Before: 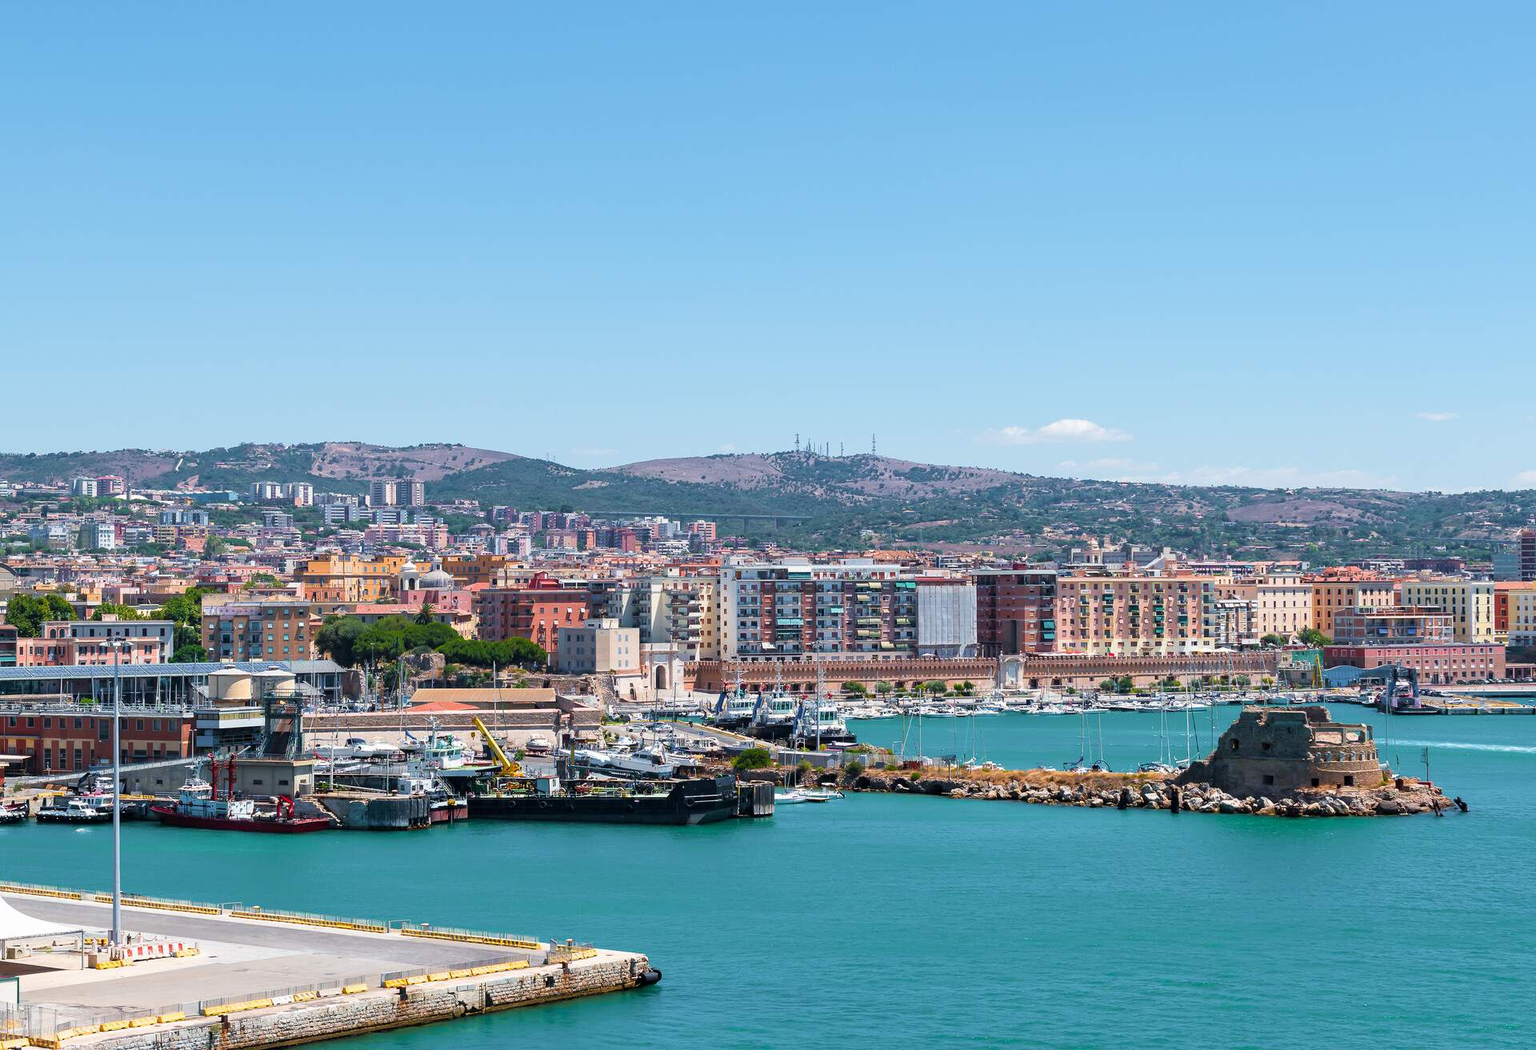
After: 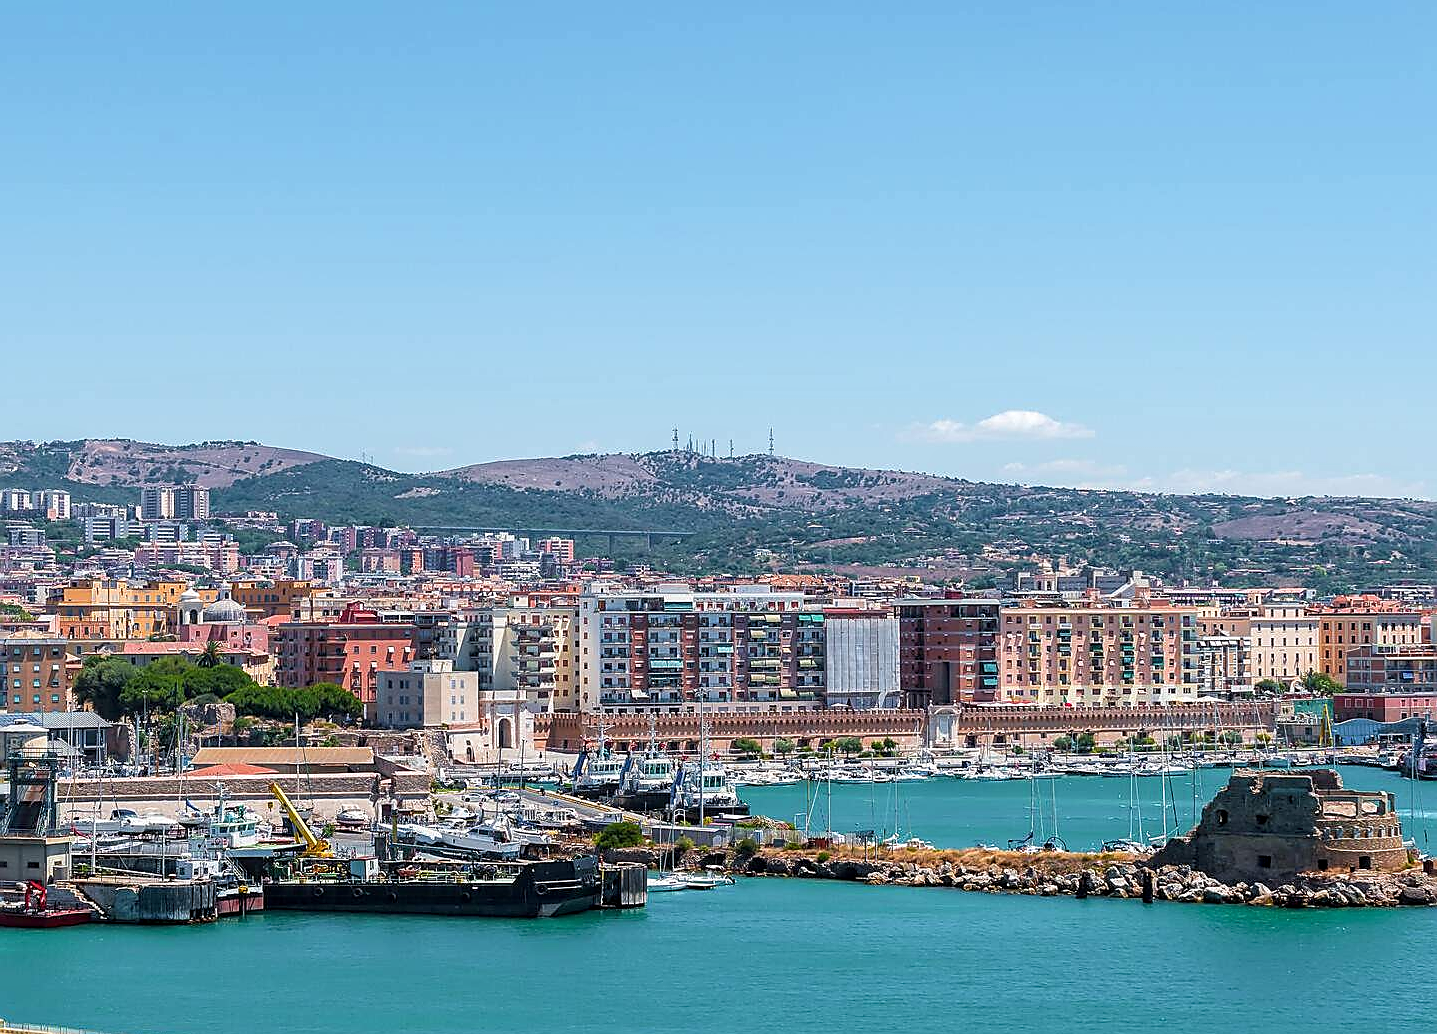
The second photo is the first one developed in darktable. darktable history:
sharpen: radius 1.4, amount 1.25, threshold 0.7
crop: left 16.768%, top 8.653%, right 8.362%, bottom 12.485%
local contrast: on, module defaults
